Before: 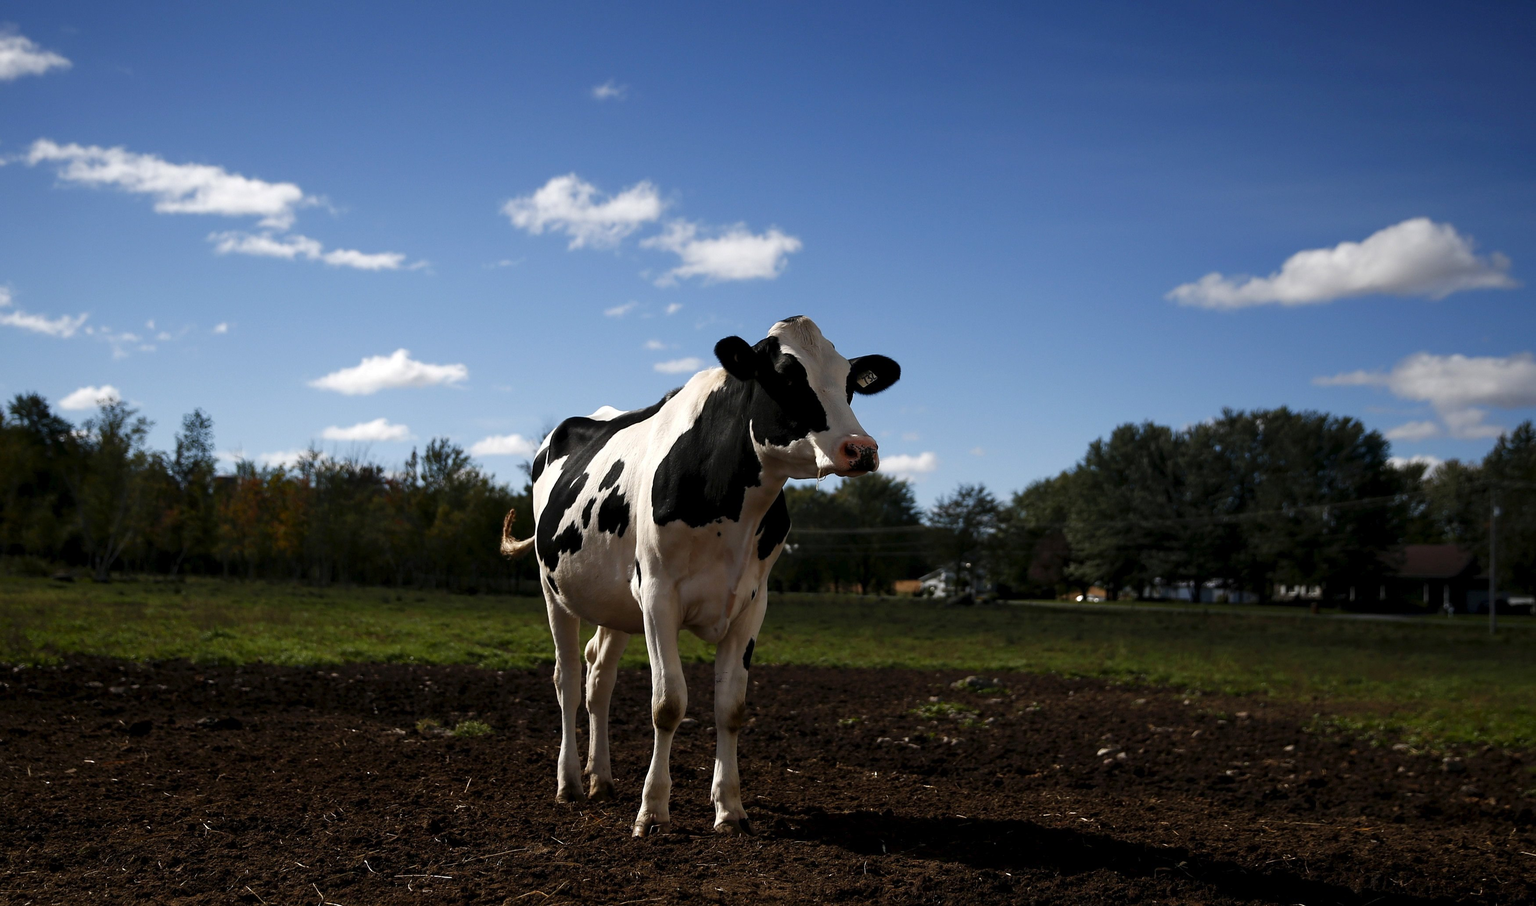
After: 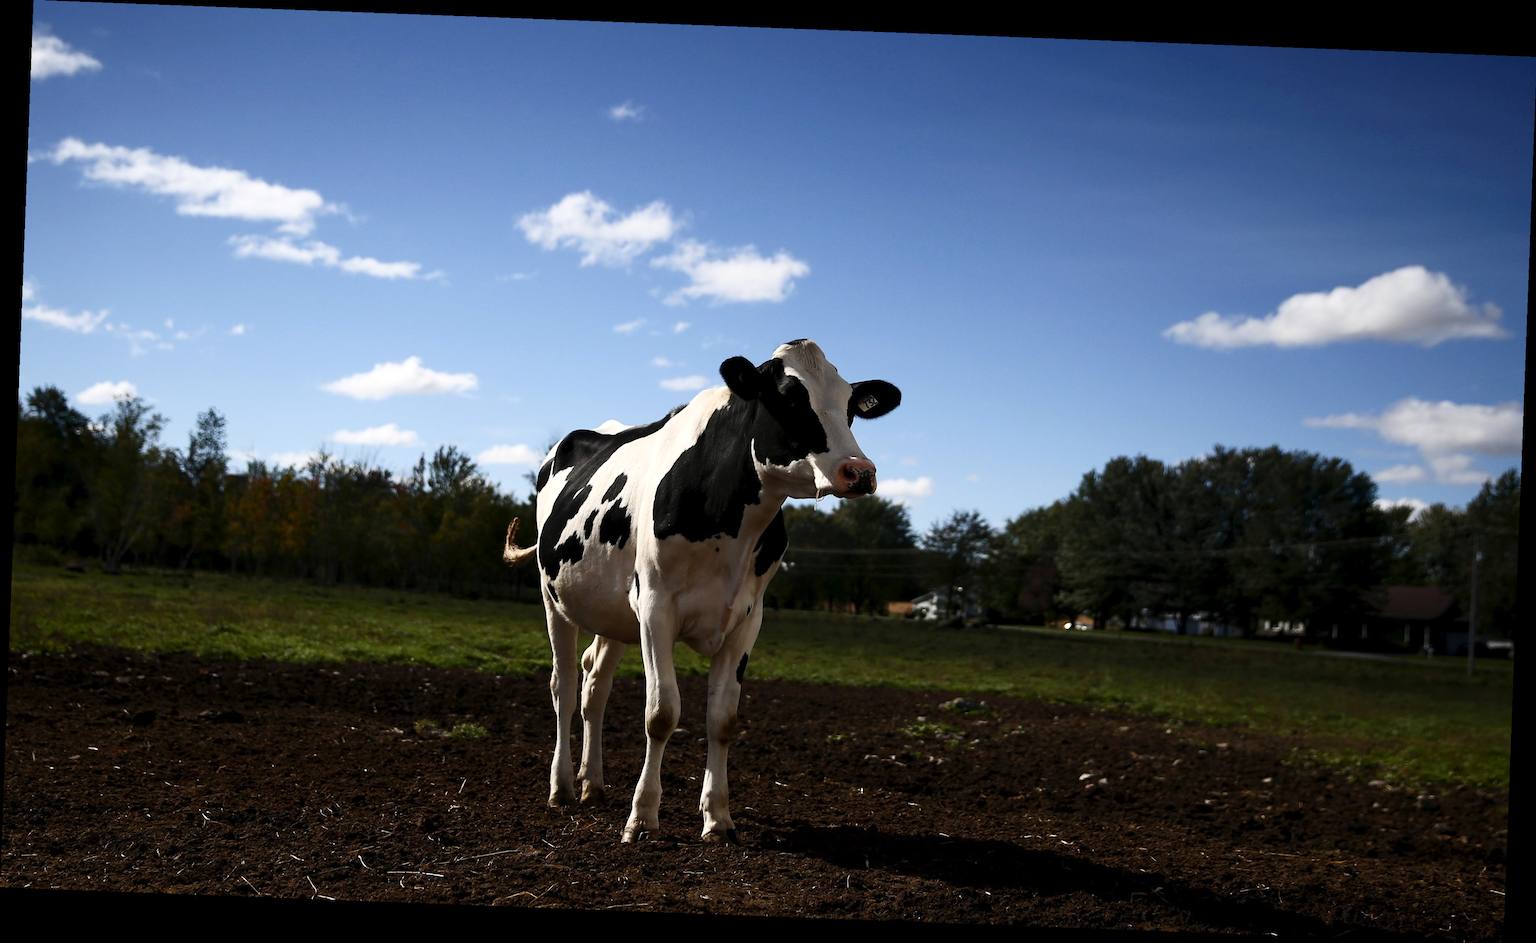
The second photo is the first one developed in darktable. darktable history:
rotate and perspective: rotation 2.17°, automatic cropping off
contrast brightness saturation: contrast 0.24, brightness 0.09
